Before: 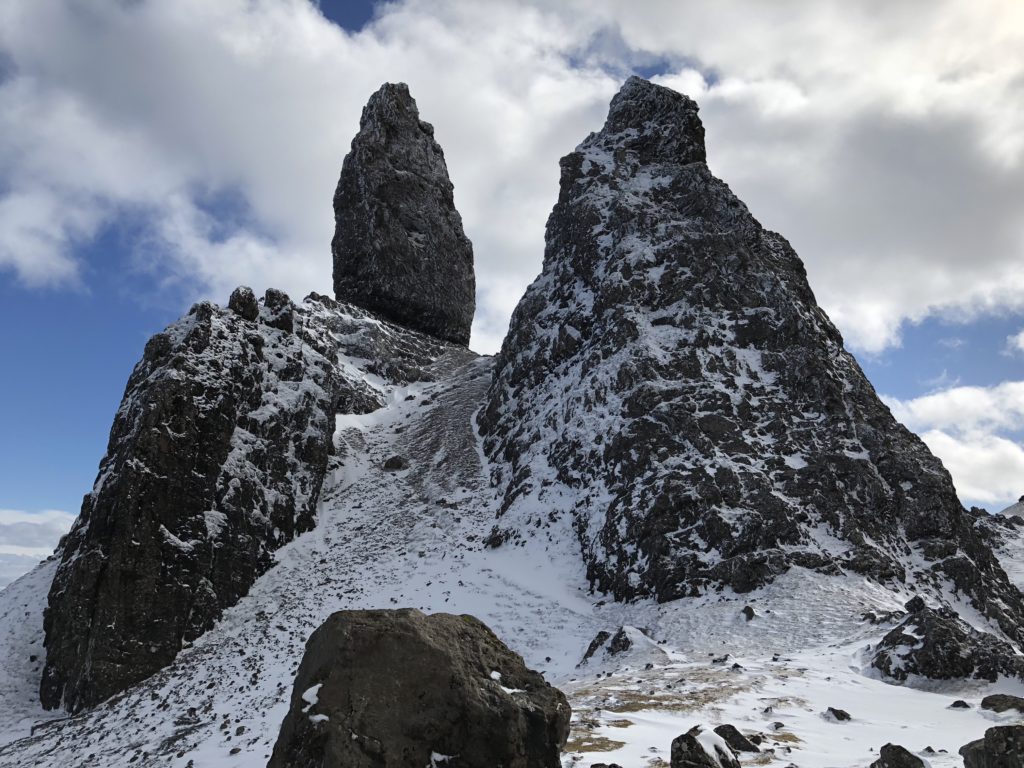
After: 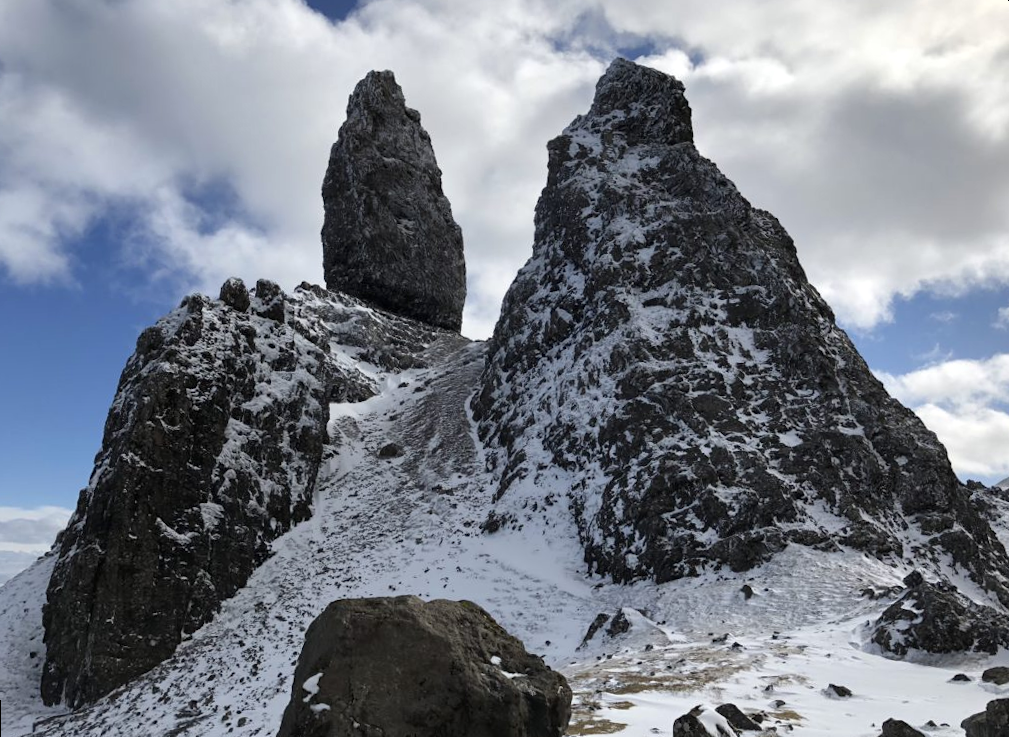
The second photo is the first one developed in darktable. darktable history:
local contrast: mode bilateral grid, contrast 20, coarseness 50, detail 120%, midtone range 0.2
rotate and perspective: rotation -1.42°, crop left 0.016, crop right 0.984, crop top 0.035, crop bottom 0.965
